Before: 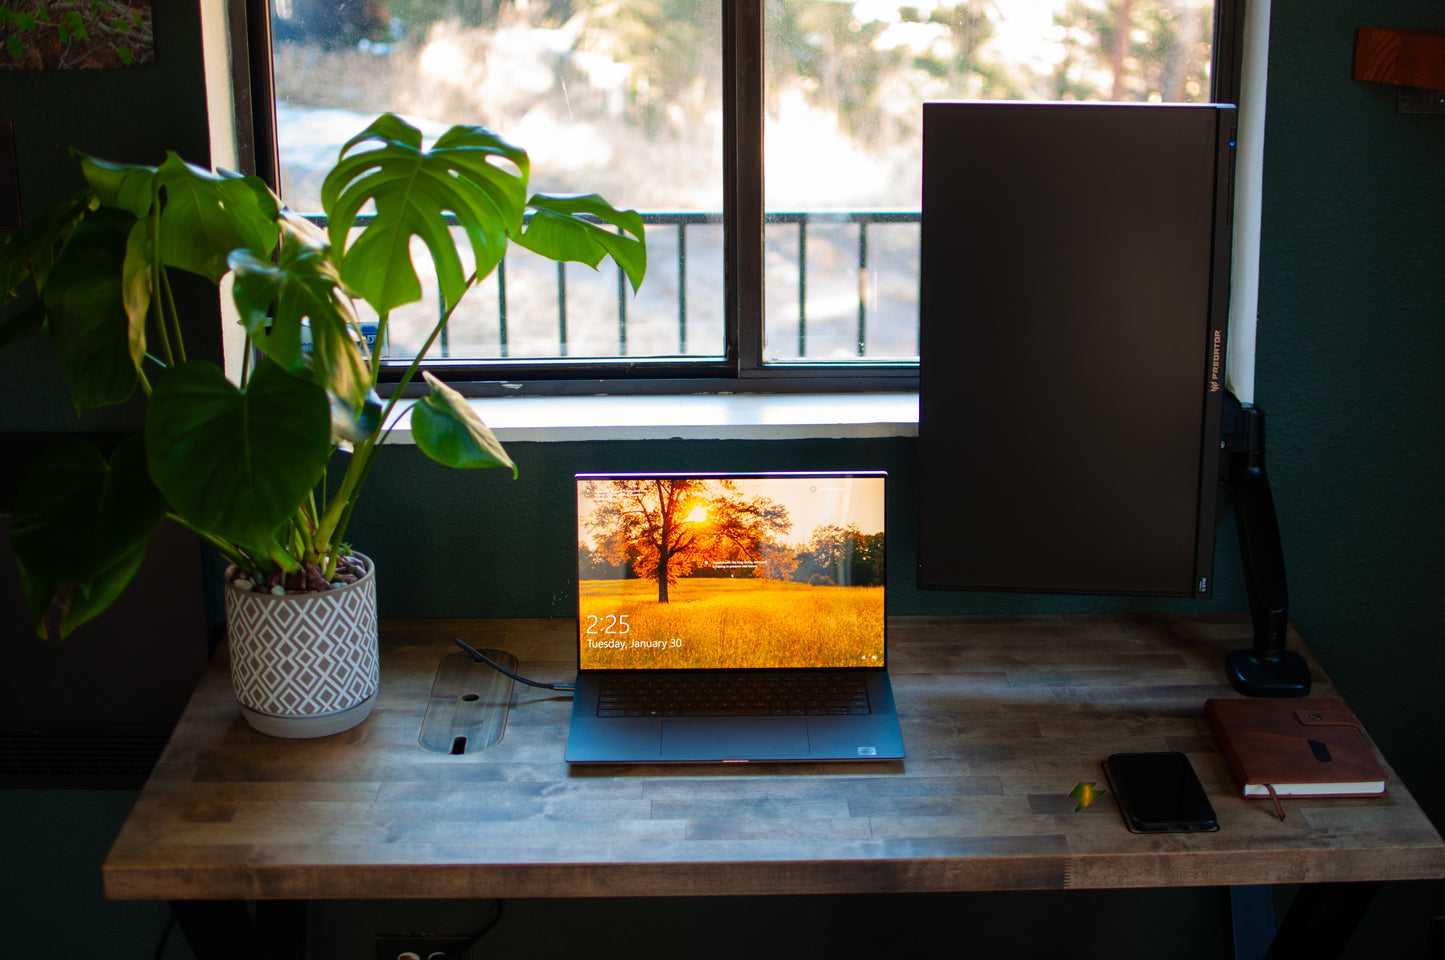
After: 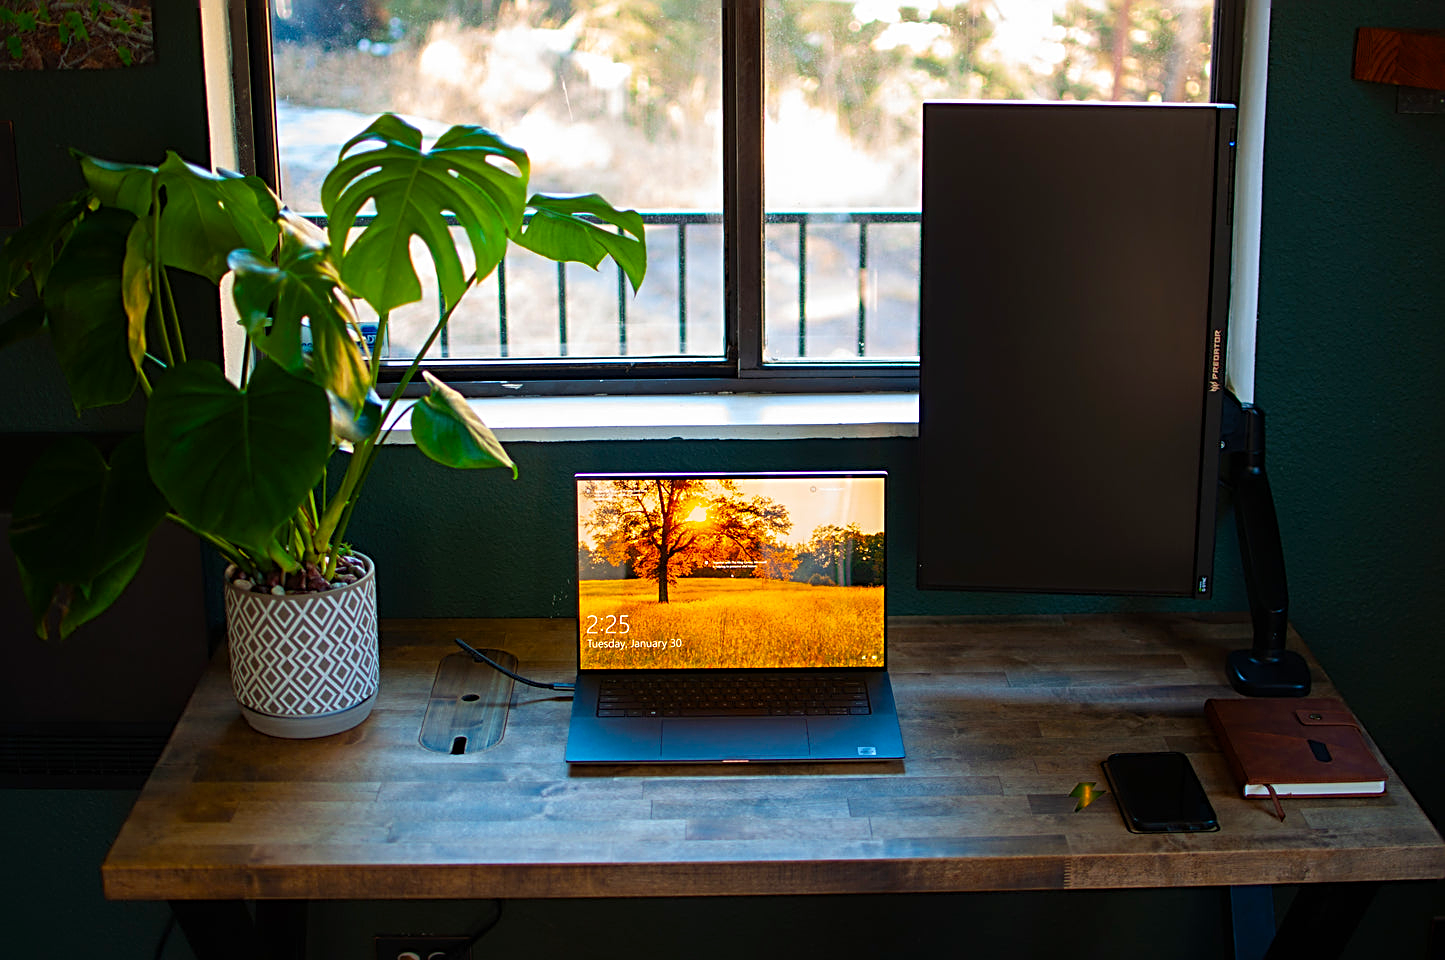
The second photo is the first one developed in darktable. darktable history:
sharpen: radius 2.817, amount 0.715
color balance rgb: perceptual saturation grading › global saturation 25%, global vibrance 20%
